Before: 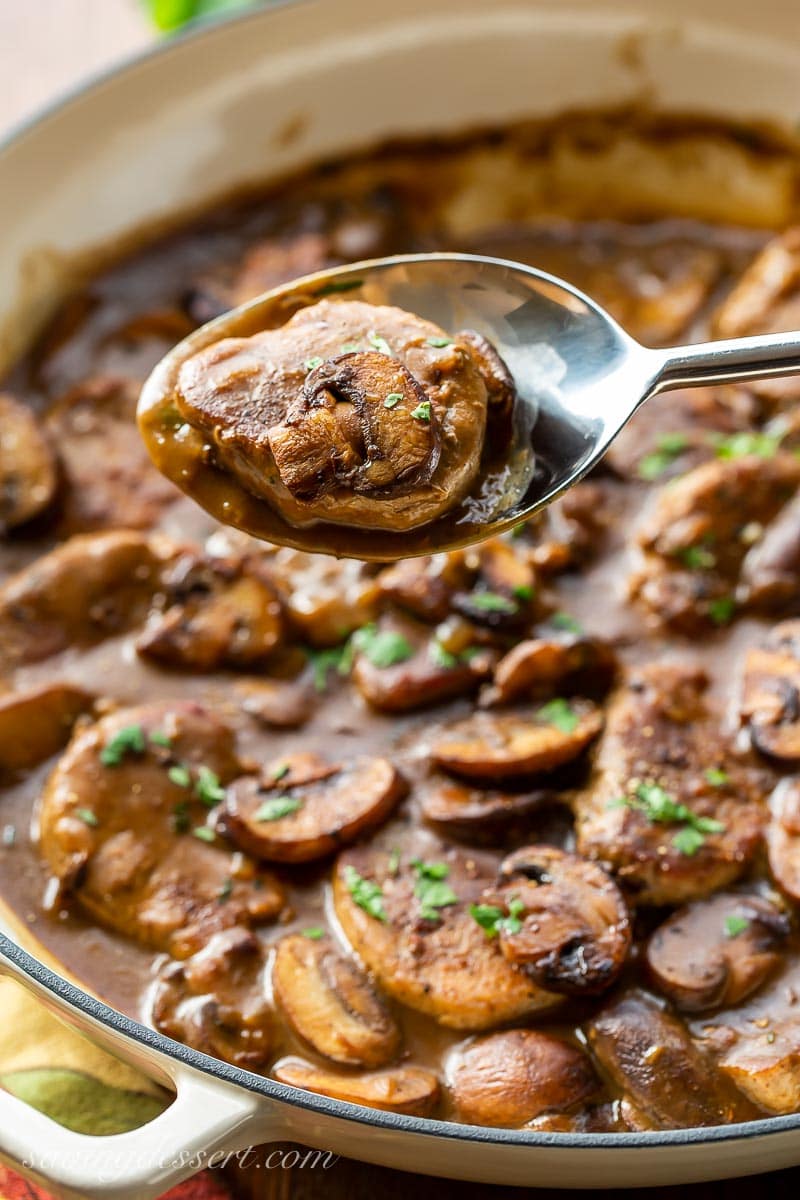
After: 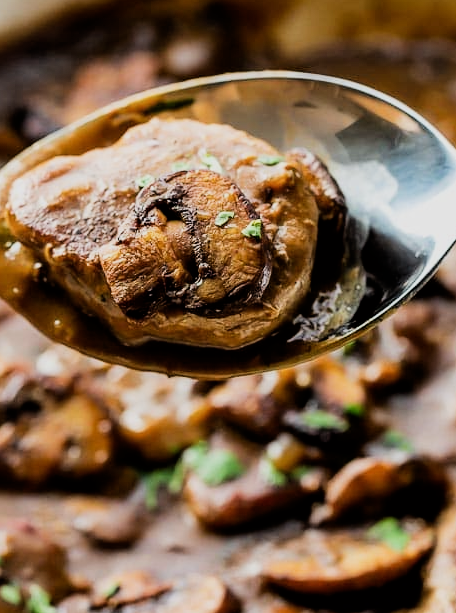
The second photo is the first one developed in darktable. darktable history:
crop: left 21.207%, top 15.175%, right 21.717%, bottom 33.716%
filmic rgb: black relative exposure -5.02 EV, white relative exposure 3.99 EV, hardness 2.89, contrast 1.297, highlights saturation mix -30.1%
